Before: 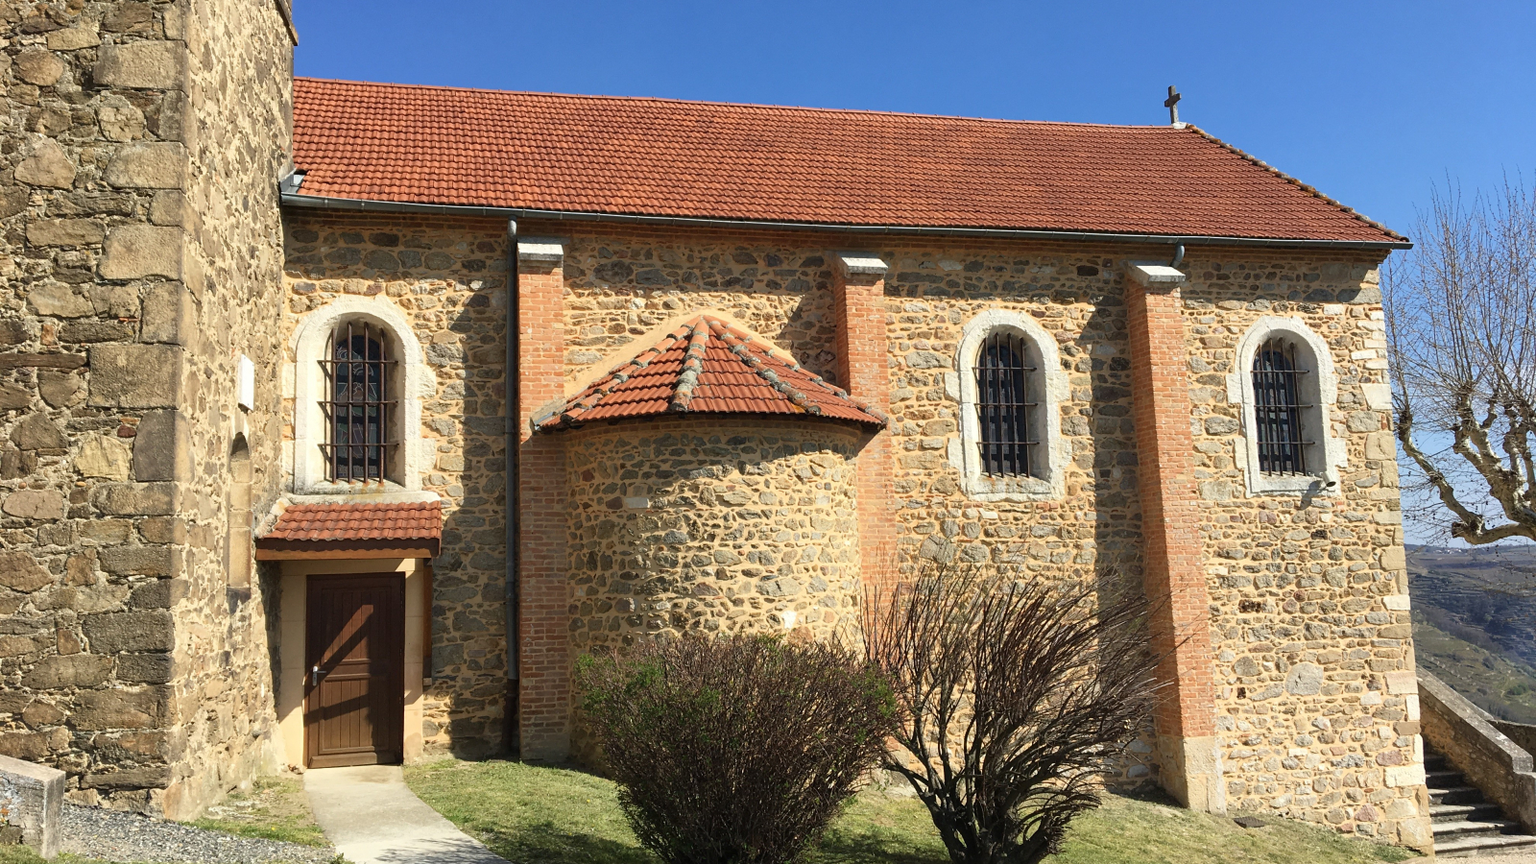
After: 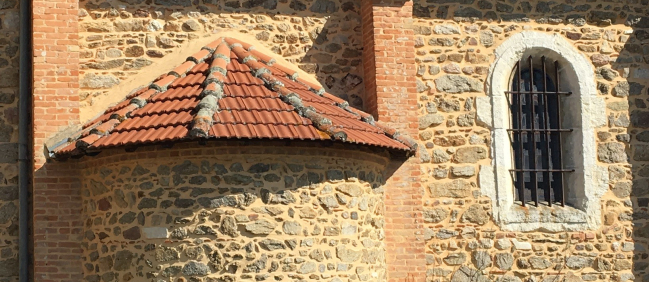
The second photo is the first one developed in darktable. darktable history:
crop: left 31.756%, top 32.366%, right 27.659%, bottom 36.241%
